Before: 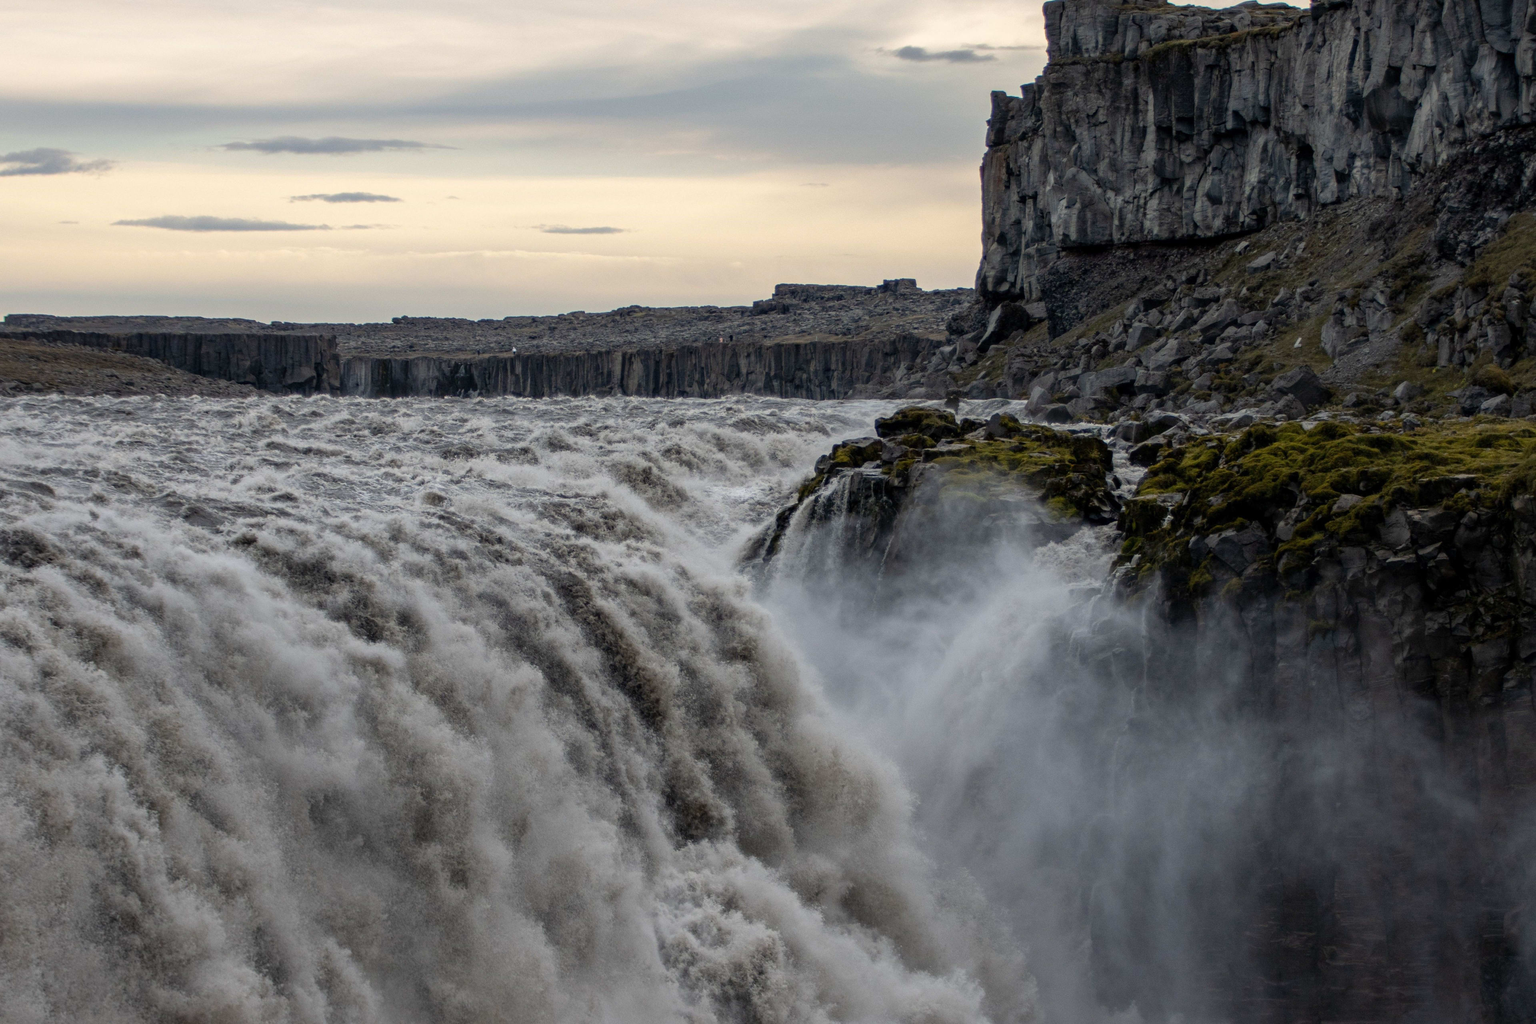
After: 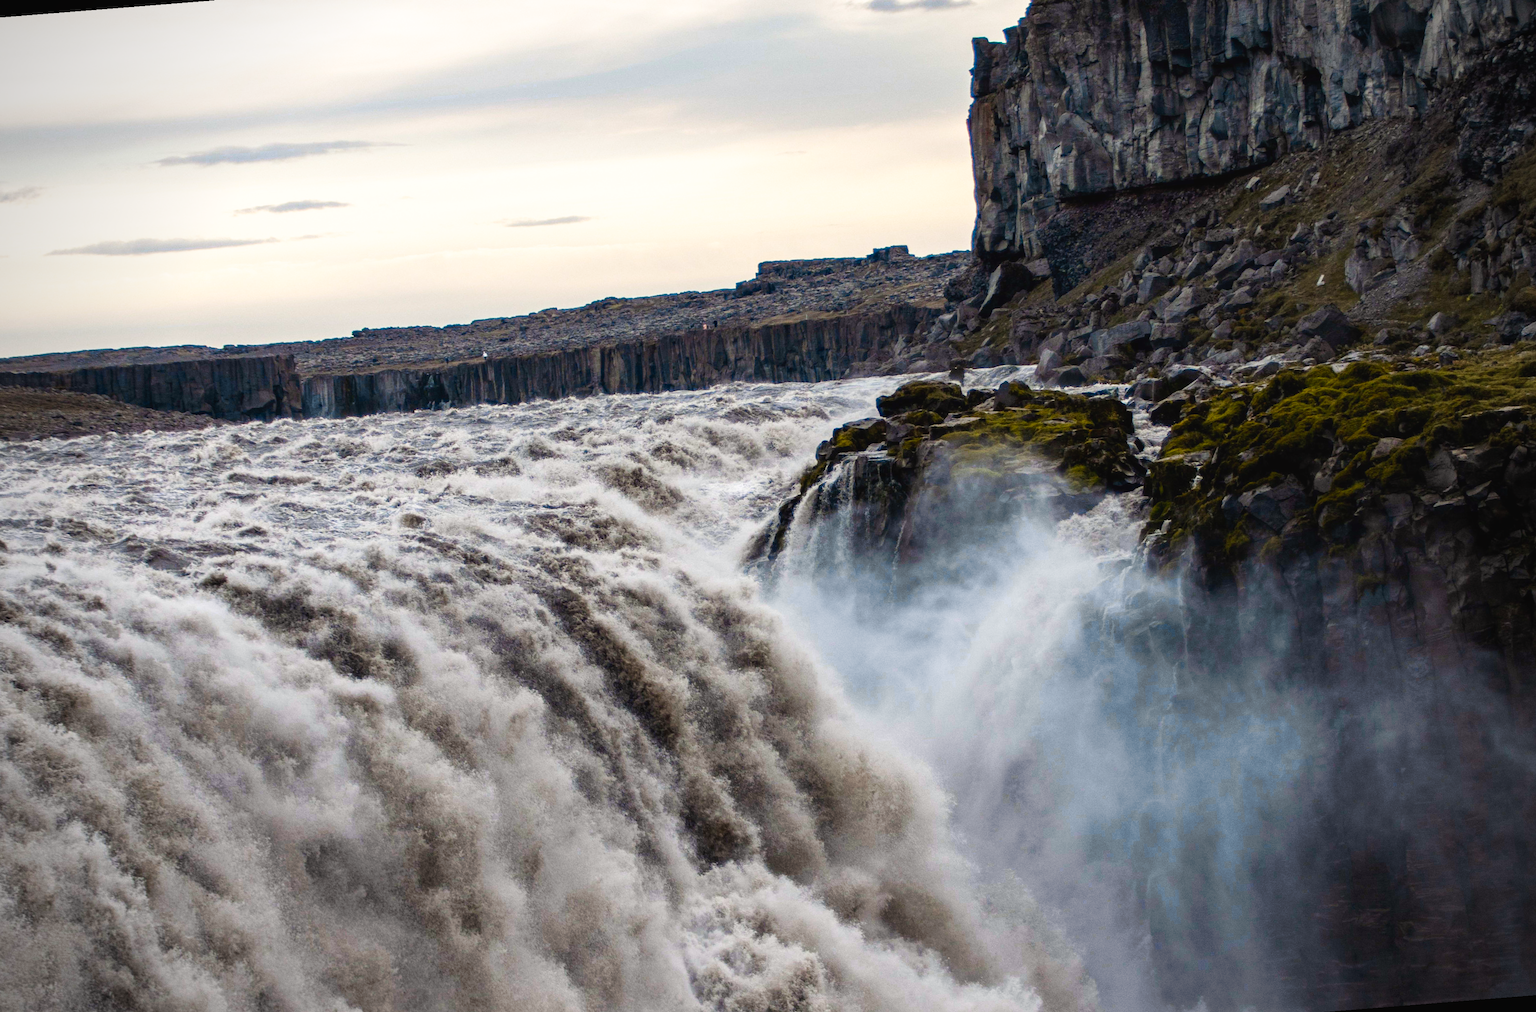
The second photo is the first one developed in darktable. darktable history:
color zones: curves: ch0 [(0.254, 0.492) (0.724, 0.62)]; ch1 [(0.25, 0.528) (0.719, 0.796)]; ch2 [(0, 0.472) (0.25, 0.5) (0.73, 0.184)]
vignetting: unbound false
rotate and perspective: rotation -4.57°, crop left 0.054, crop right 0.944, crop top 0.087, crop bottom 0.914
color balance rgb: shadows lift › chroma 1%, shadows lift › hue 28.8°, power › hue 60°, highlights gain › chroma 1%, highlights gain › hue 60°, global offset › luminance 0.25%, perceptual saturation grading › highlights -20%, perceptual saturation grading › shadows 20%, perceptual brilliance grading › highlights 5%, perceptual brilliance grading › shadows -10%, global vibrance 19.67%
tone curve: curves: ch0 [(0, 0) (0.003, 0.011) (0.011, 0.02) (0.025, 0.032) (0.044, 0.046) (0.069, 0.071) (0.1, 0.107) (0.136, 0.144) (0.177, 0.189) (0.224, 0.244) (0.277, 0.309) (0.335, 0.398) (0.399, 0.477) (0.468, 0.583) (0.543, 0.675) (0.623, 0.772) (0.709, 0.855) (0.801, 0.926) (0.898, 0.979) (1, 1)], preserve colors none
